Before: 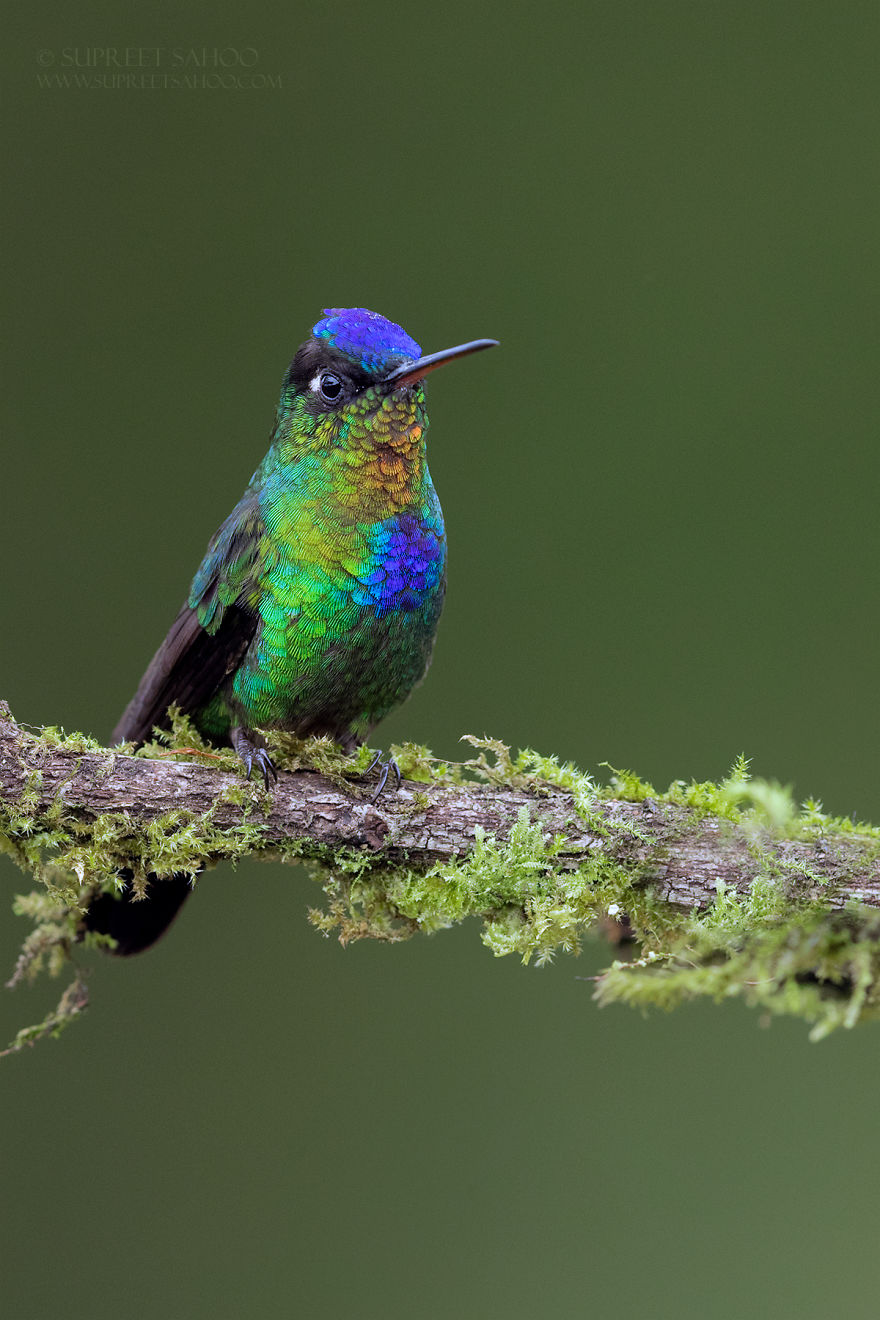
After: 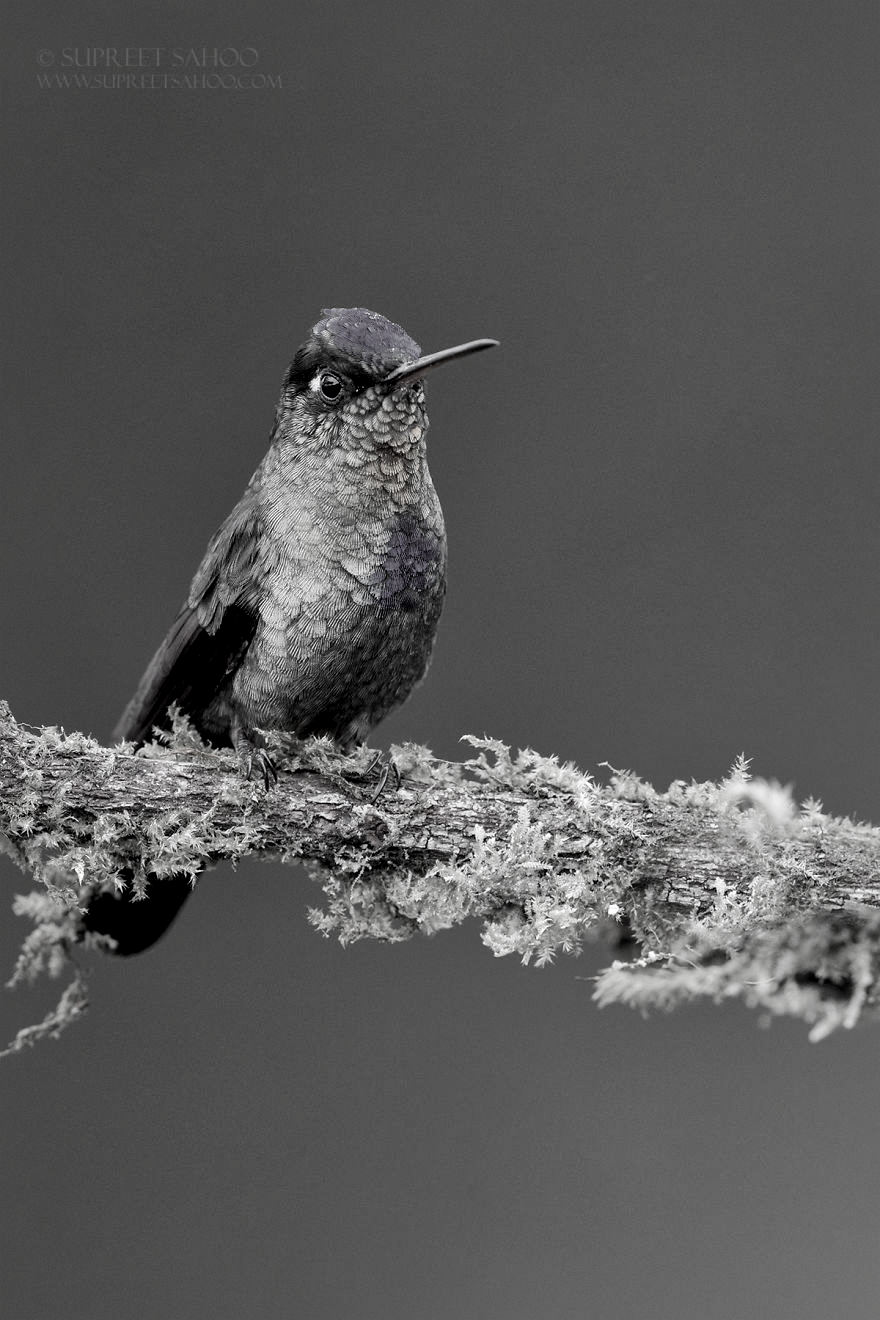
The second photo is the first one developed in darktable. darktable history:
color zones: curves: ch1 [(0, 0.292) (0.001, 0.292) (0.2, 0.264) (0.4, 0.248) (0.6, 0.248) (0.8, 0.264) (0.999, 0.292) (1, 0.292)], mix 100.31%
local contrast: mode bilateral grid, contrast 20, coarseness 51, detail 161%, midtone range 0.2
